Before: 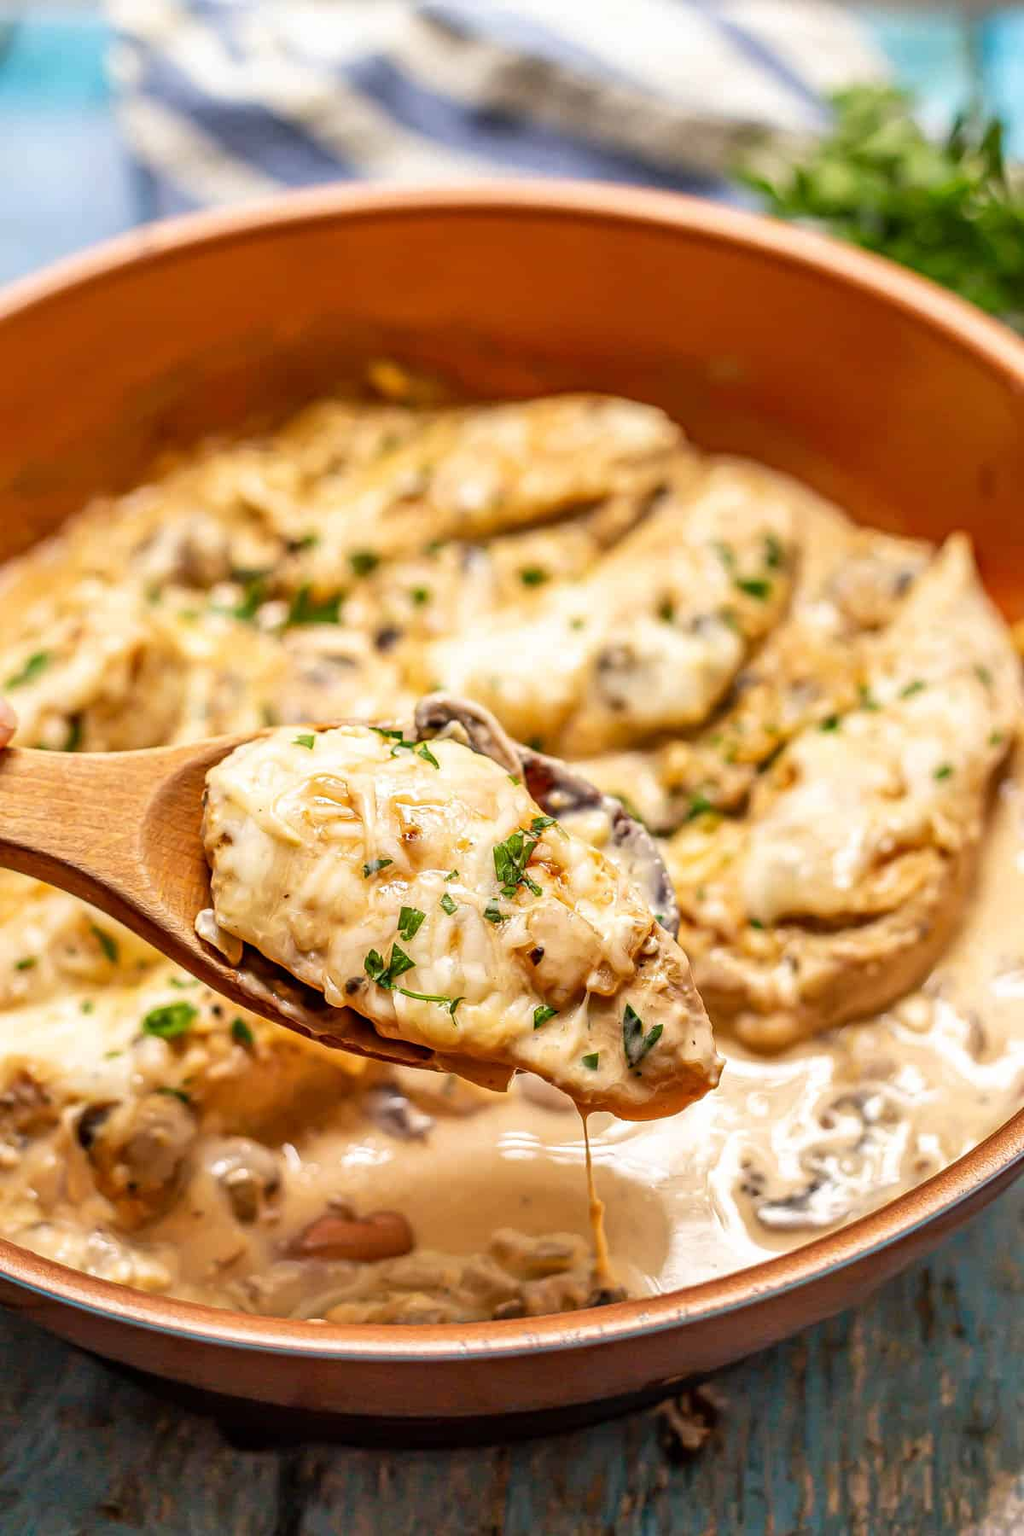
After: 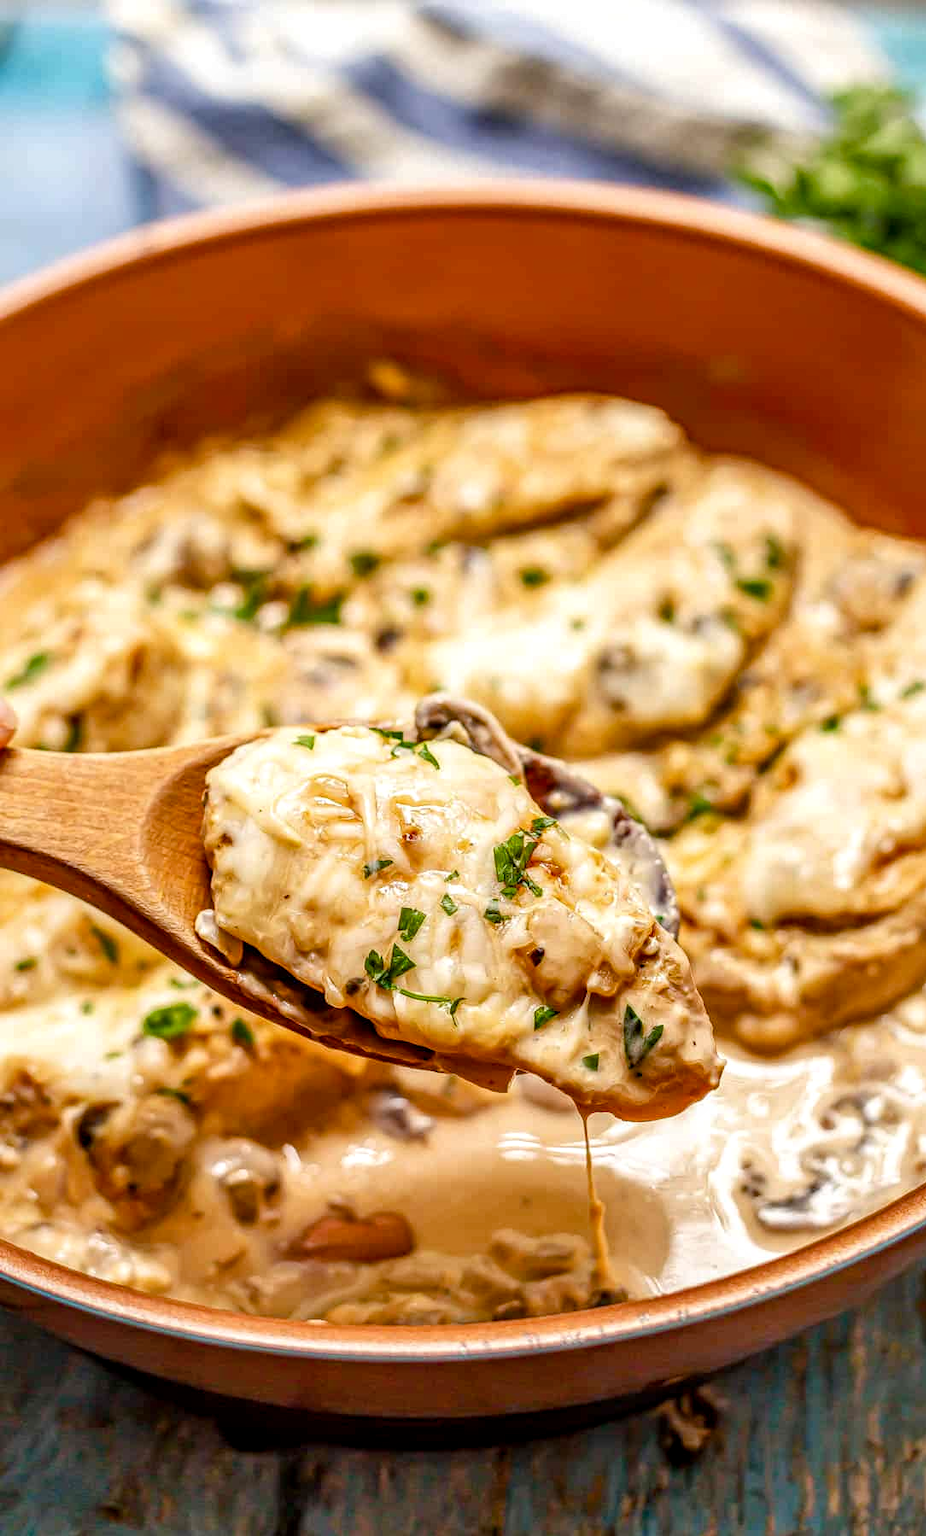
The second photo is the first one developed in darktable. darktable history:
crop: right 9.509%, bottom 0.031%
local contrast: on, module defaults
color balance rgb: perceptual saturation grading › global saturation 20%, perceptual saturation grading › highlights -25%, perceptual saturation grading › shadows 25%
